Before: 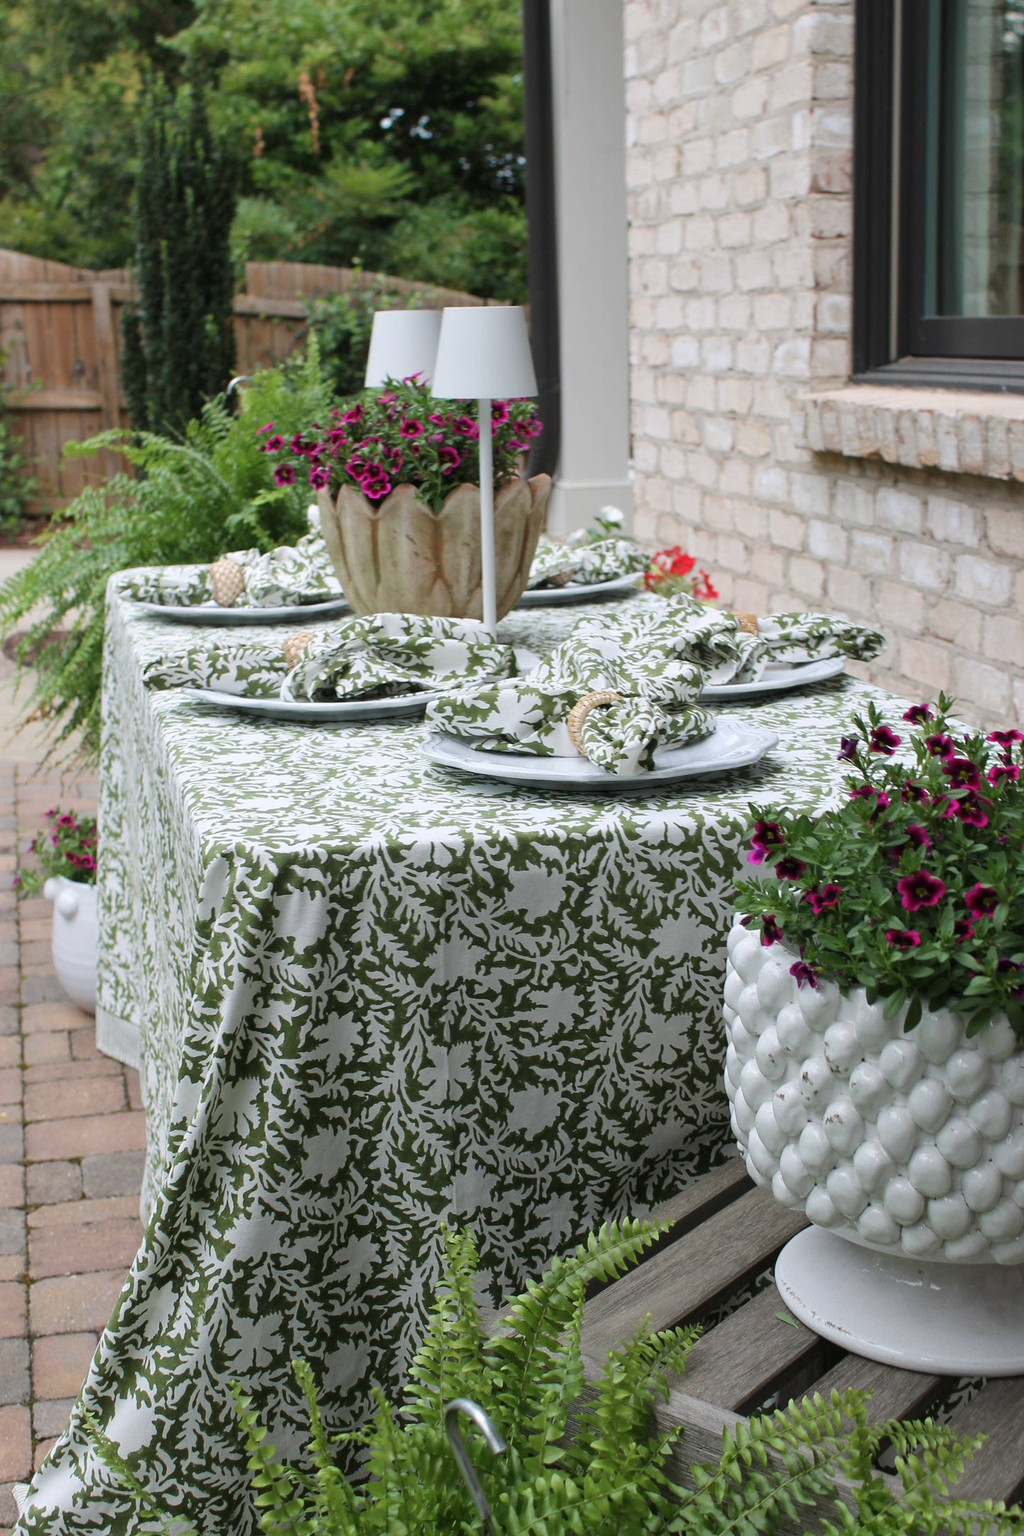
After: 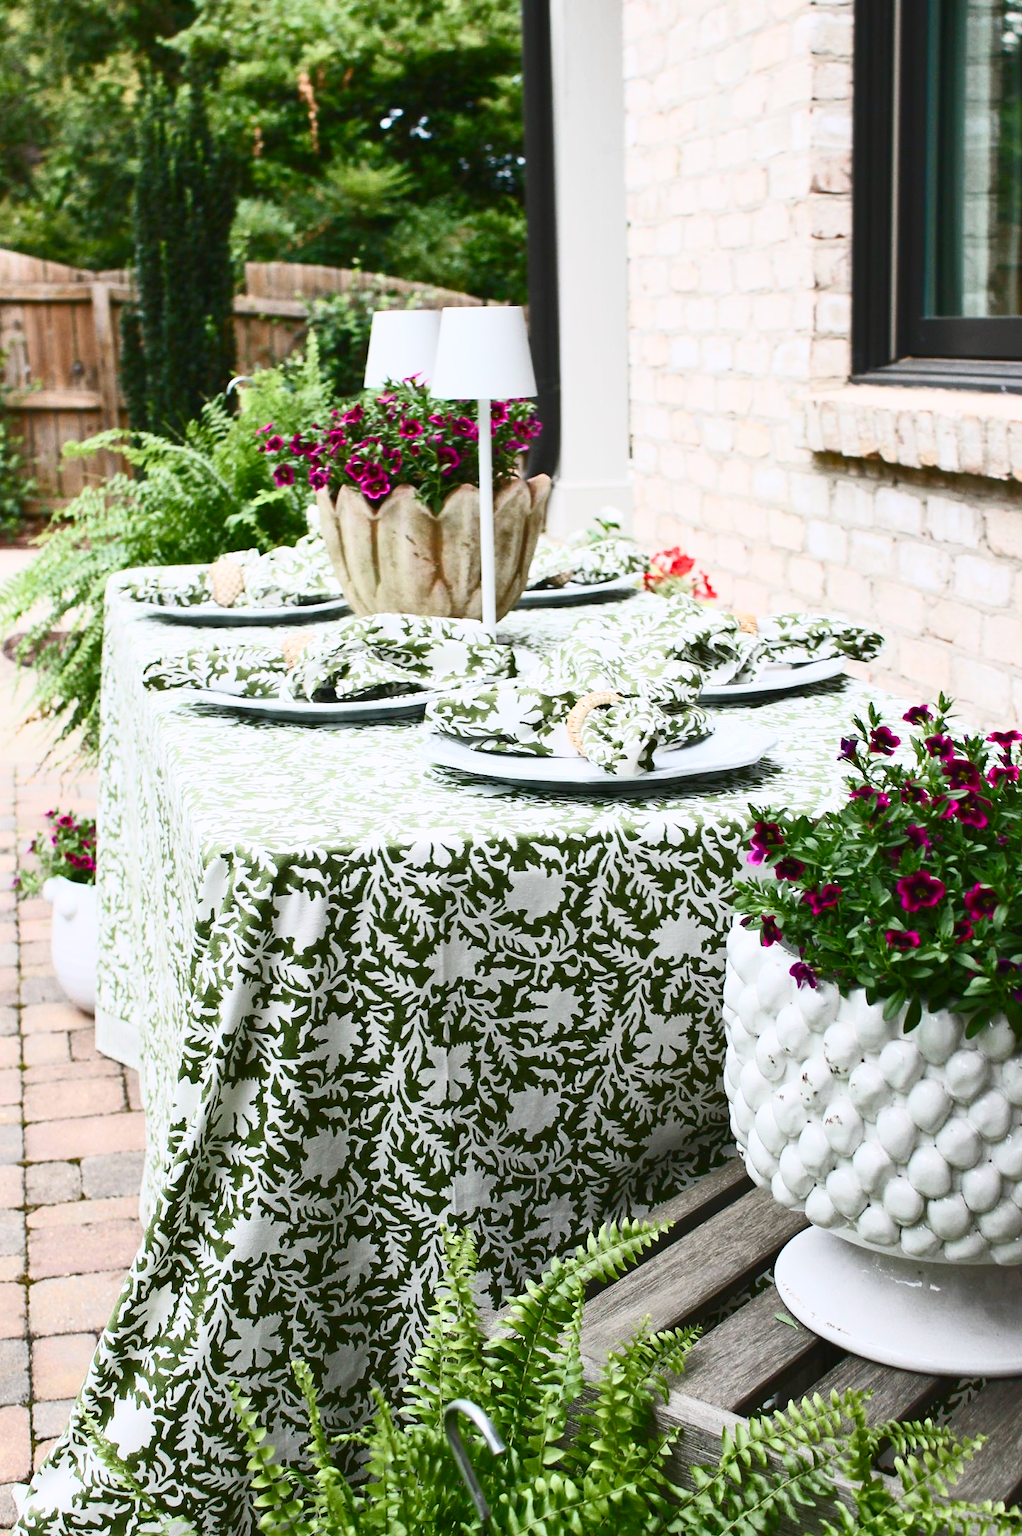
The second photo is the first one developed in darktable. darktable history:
crop and rotate: left 0.126%
contrast brightness saturation: contrast 0.62, brightness 0.34, saturation 0.14
color balance rgb: shadows lift › chroma 1%, shadows lift › hue 113°, highlights gain › chroma 0.2%, highlights gain › hue 333°, perceptual saturation grading › global saturation 20%, perceptual saturation grading › highlights -50%, perceptual saturation grading › shadows 25%, contrast -10%
